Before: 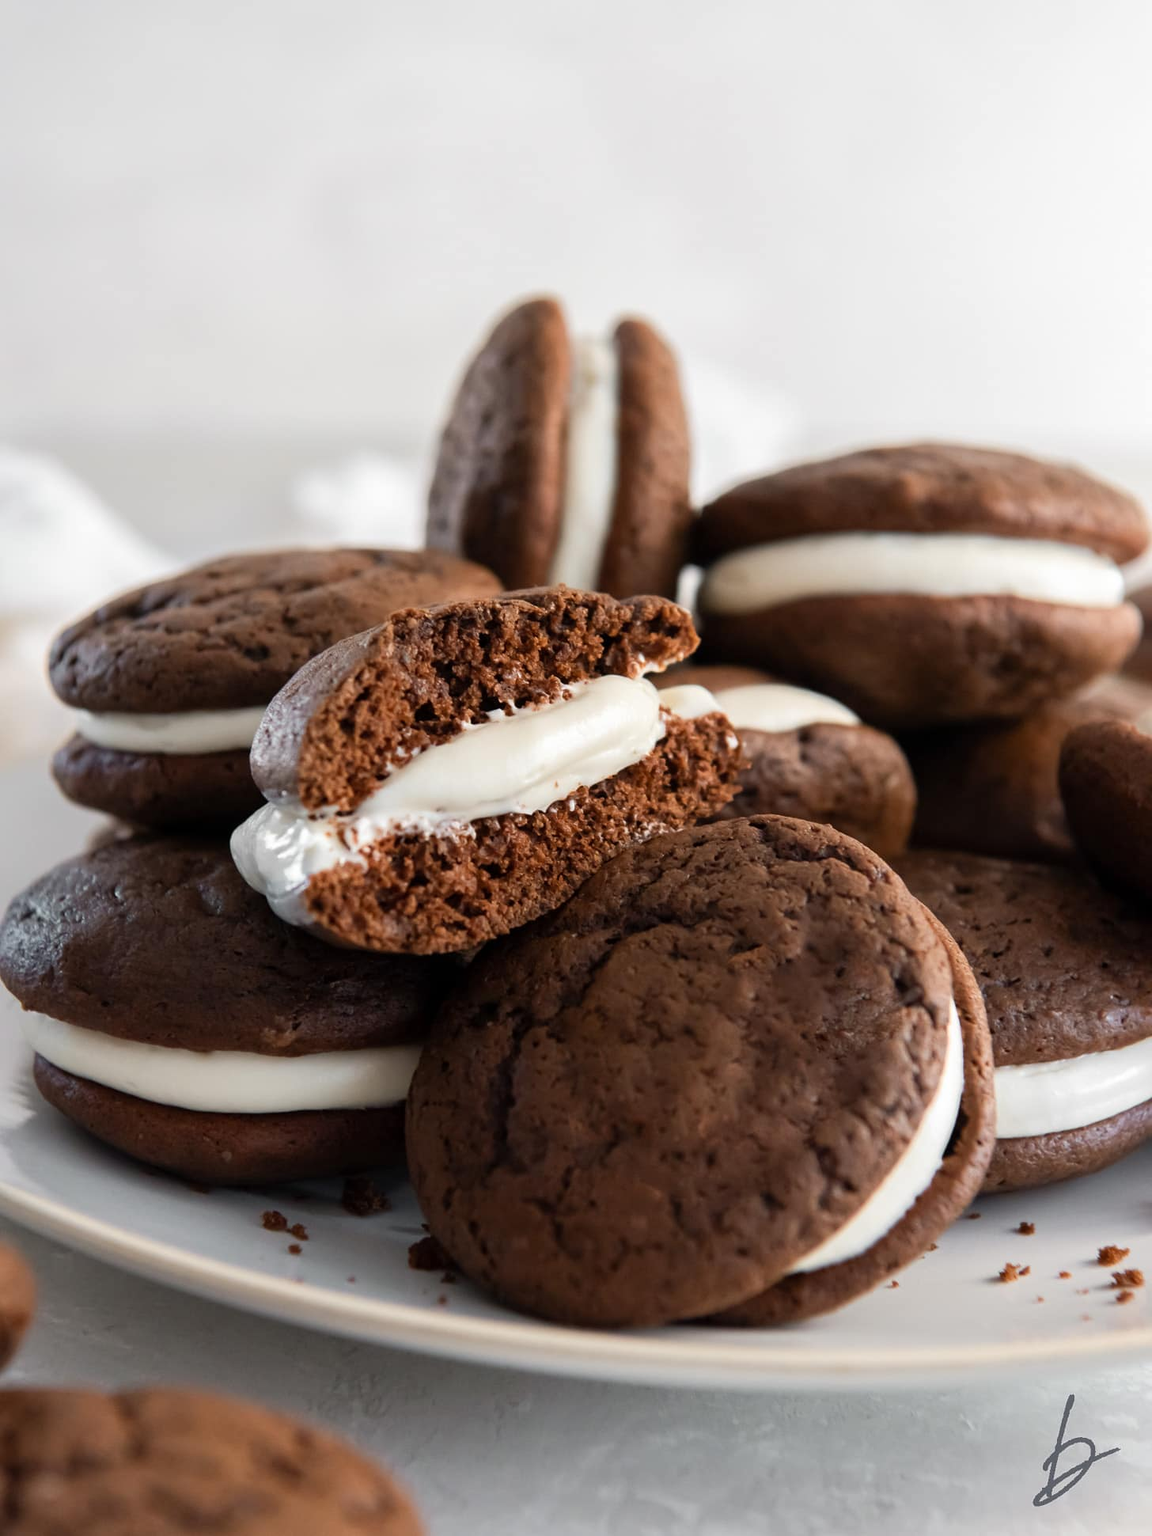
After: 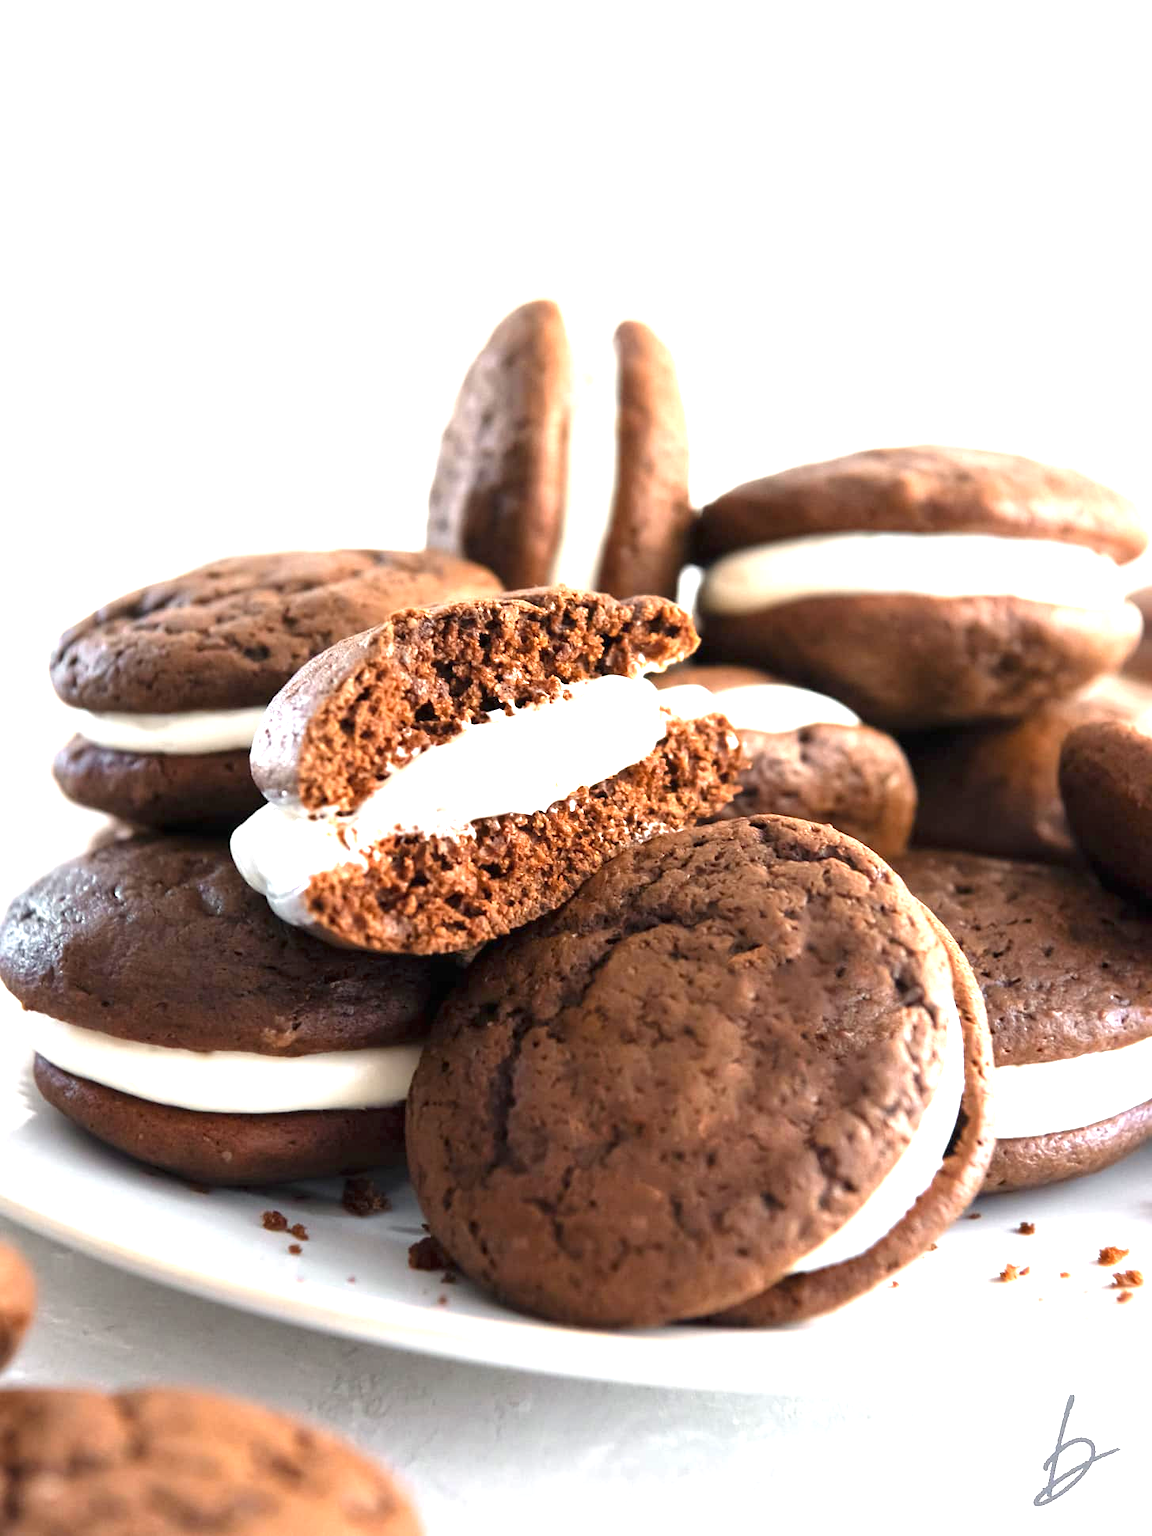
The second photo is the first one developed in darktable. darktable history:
exposure: black level correction 0, exposure 1.683 EV, compensate exposure bias true, compensate highlight preservation false
